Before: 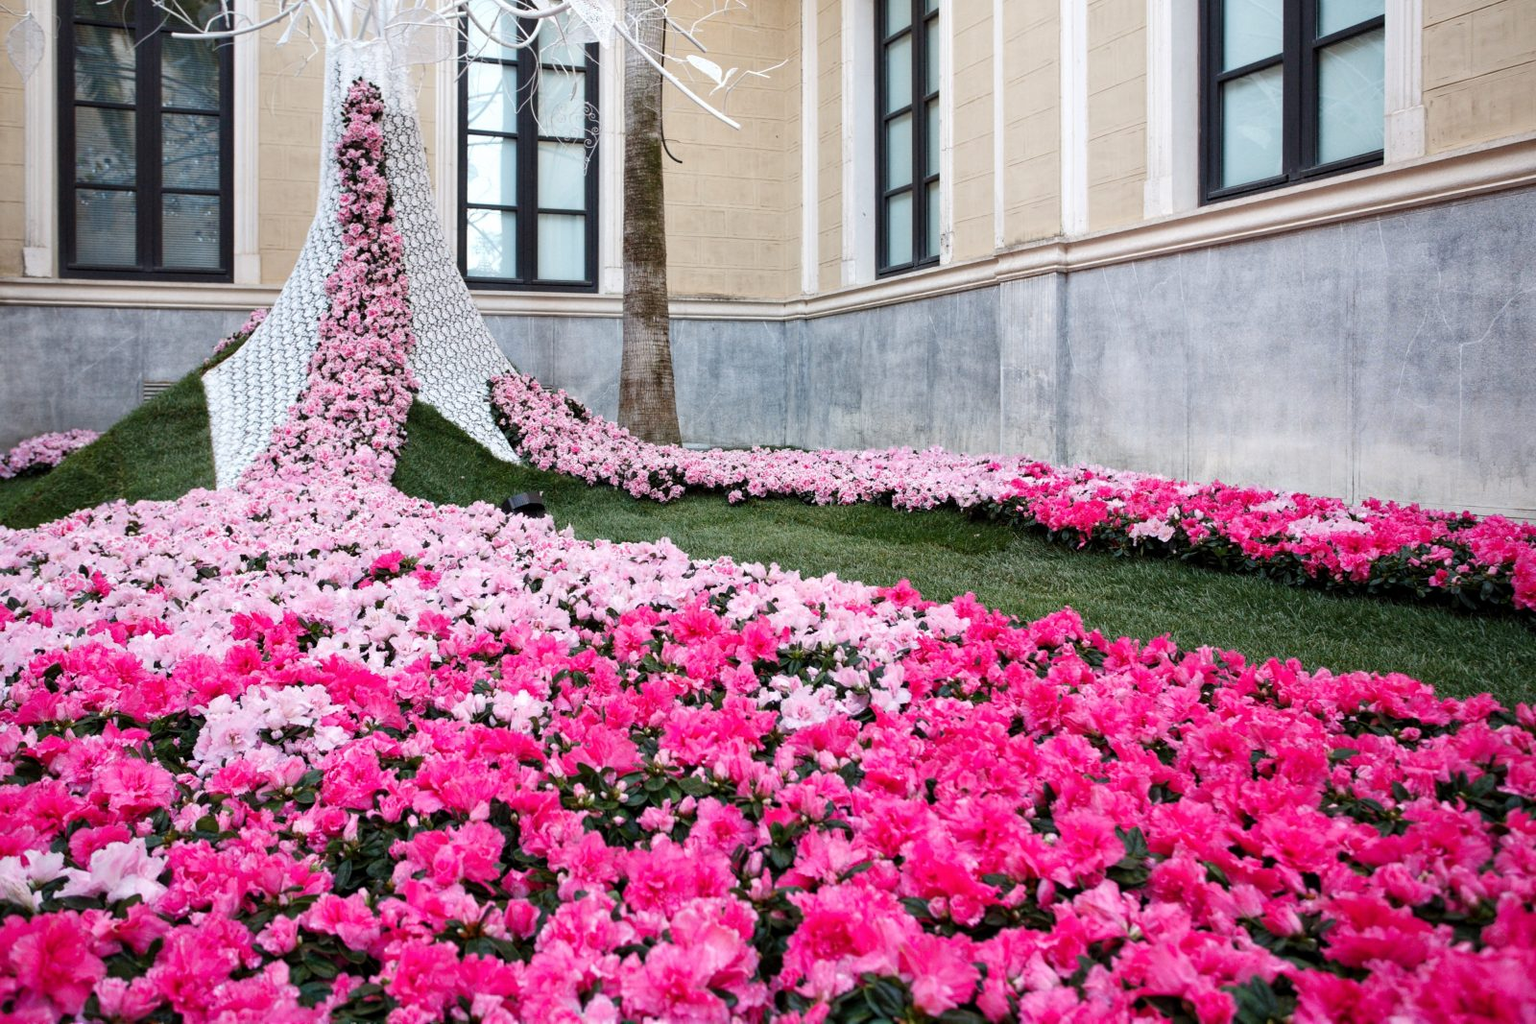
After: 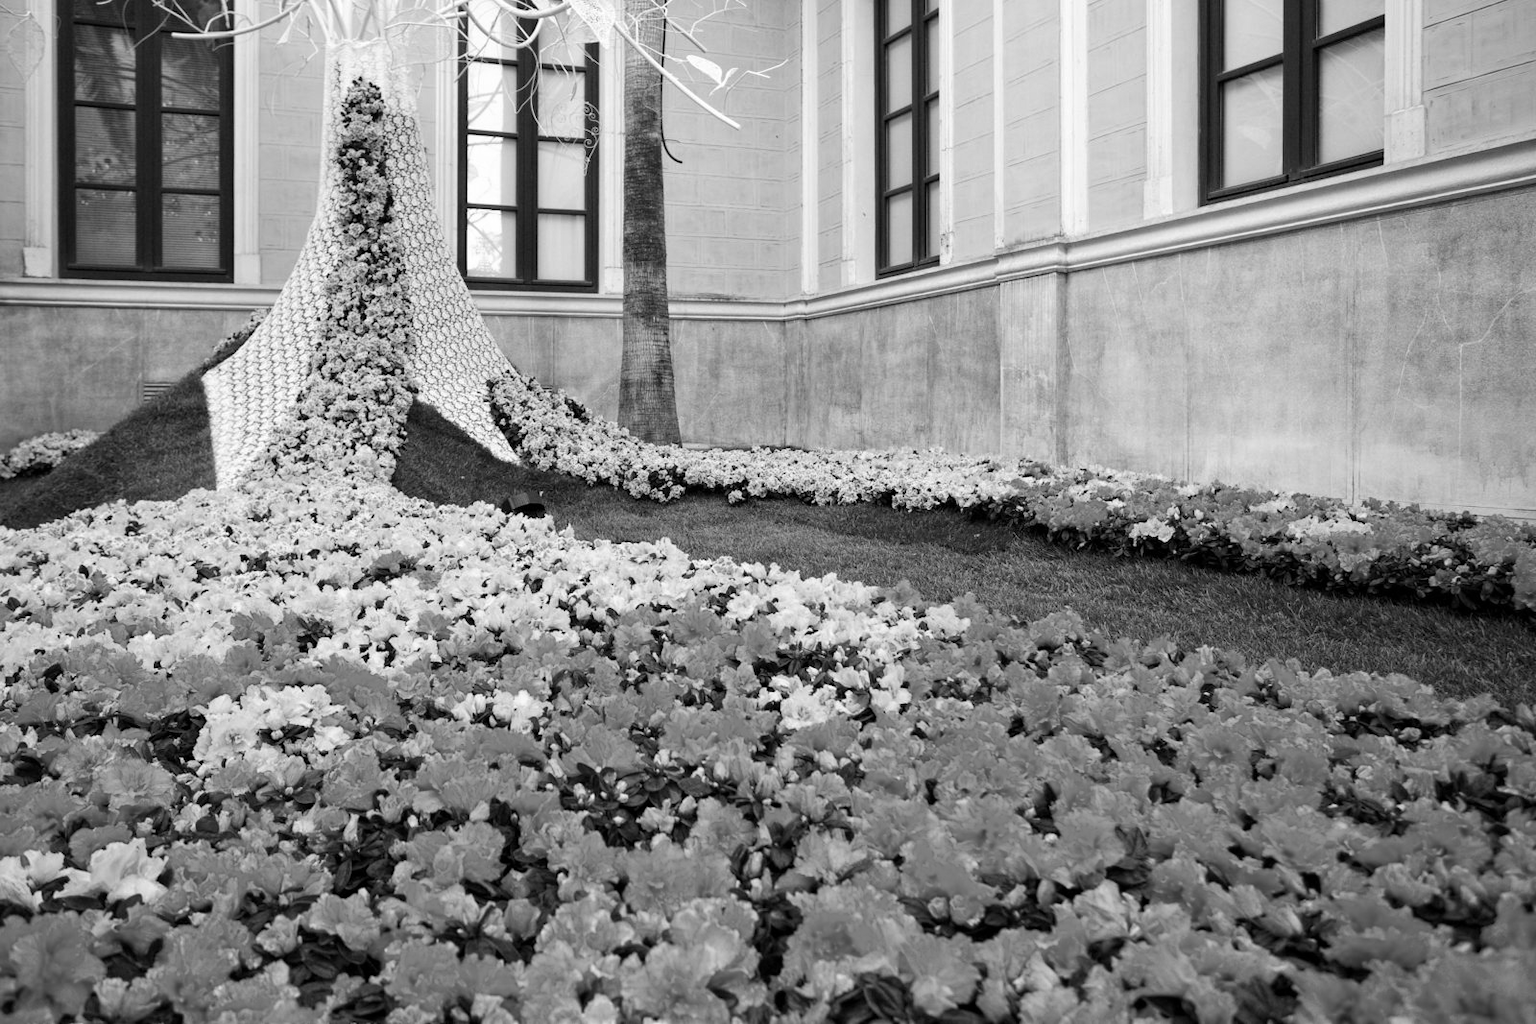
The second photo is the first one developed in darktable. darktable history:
monochrome: a -3.63, b -0.465
color balance rgb: perceptual saturation grading › global saturation 10%, global vibrance 10%
